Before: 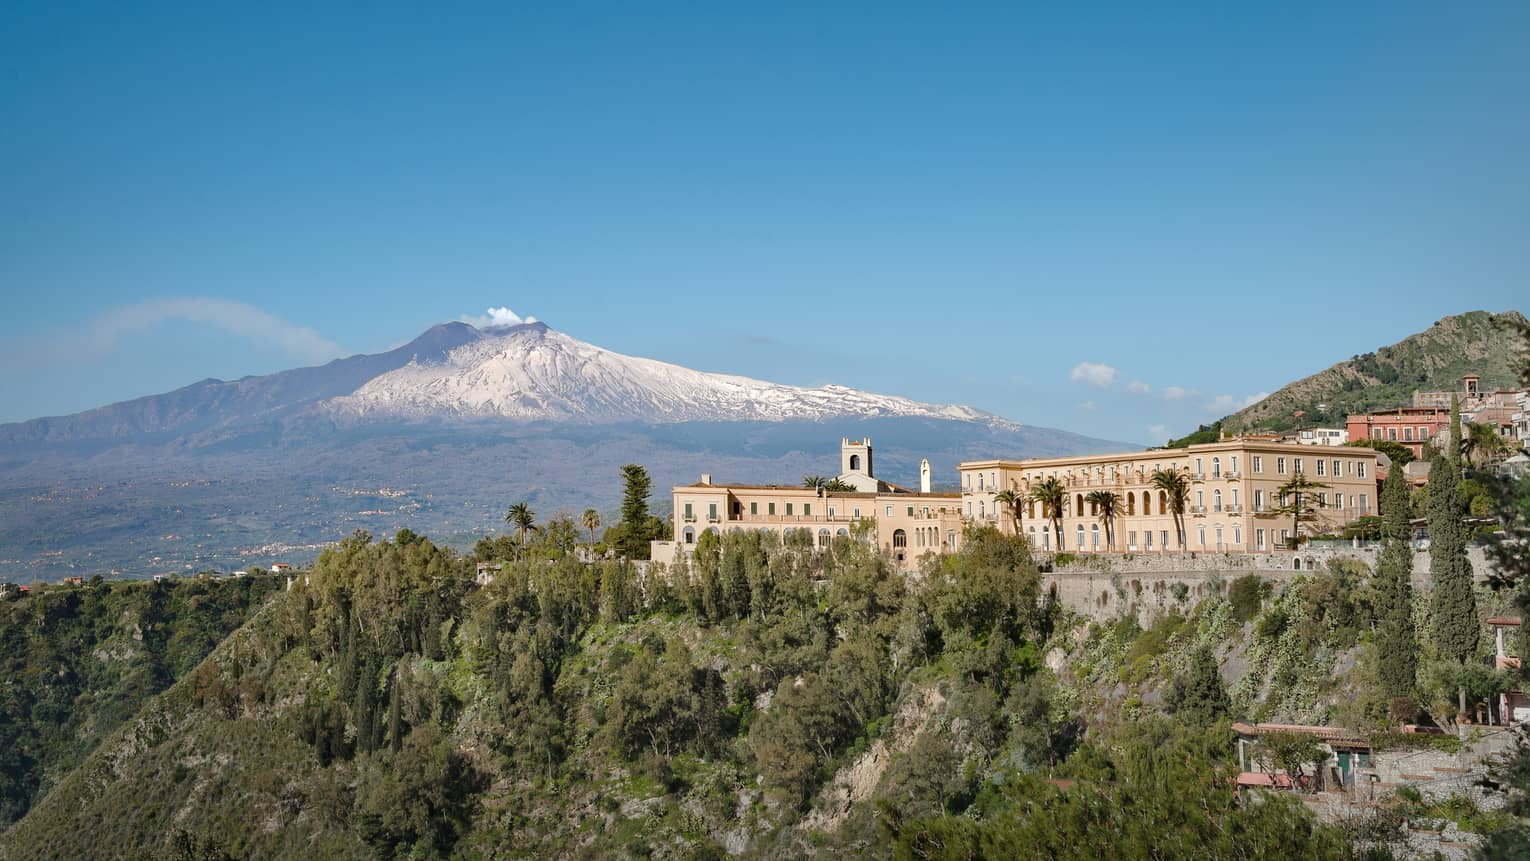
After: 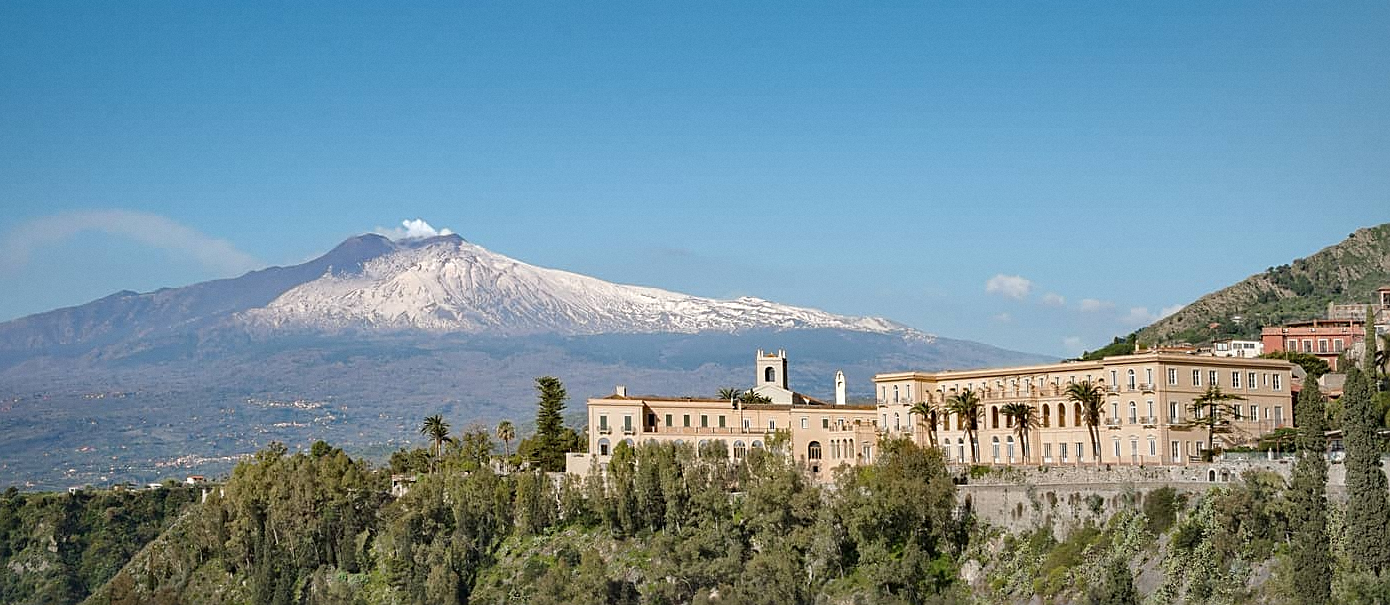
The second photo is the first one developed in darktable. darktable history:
grain: coarseness 0.09 ISO, strength 10%
crop: left 5.596%, top 10.314%, right 3.534%, bottom 19.395%
sharpen: on, module defaults
